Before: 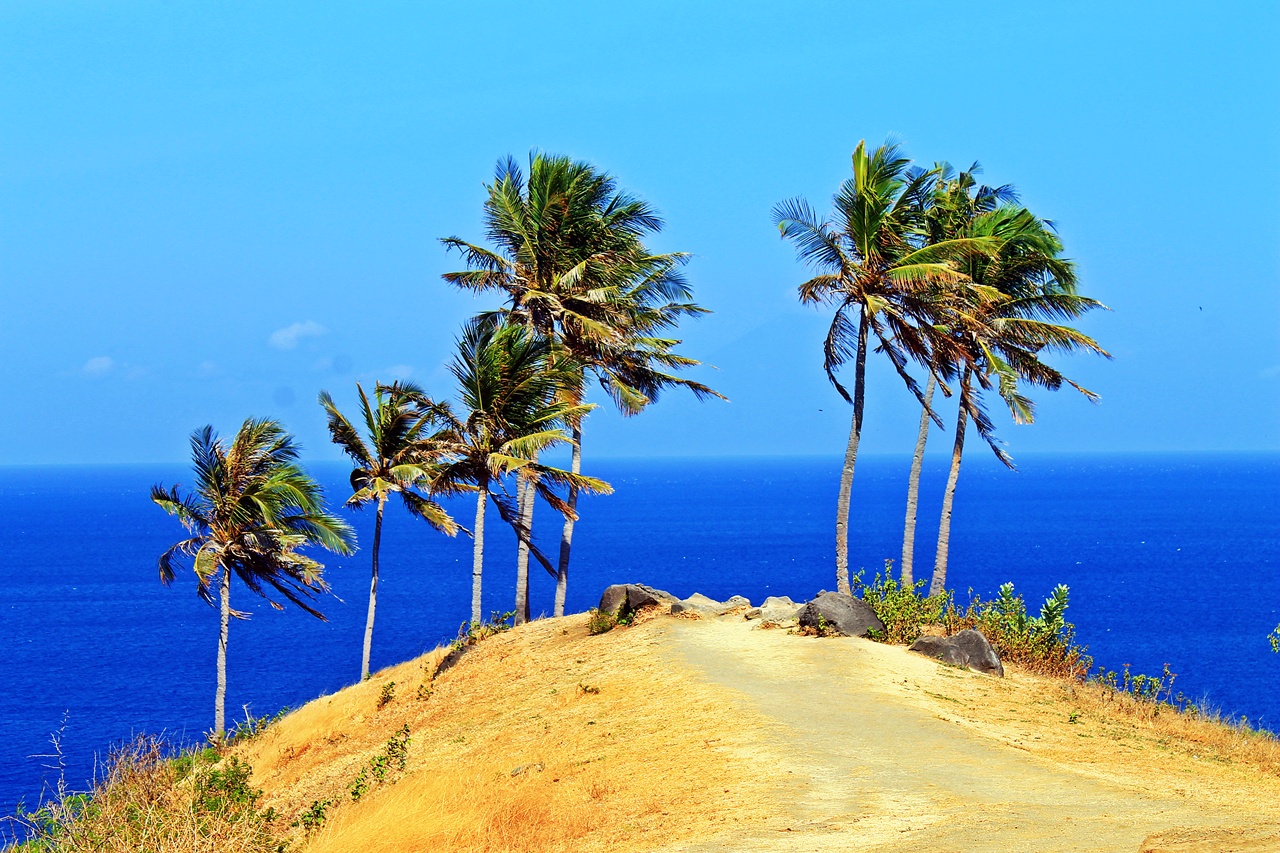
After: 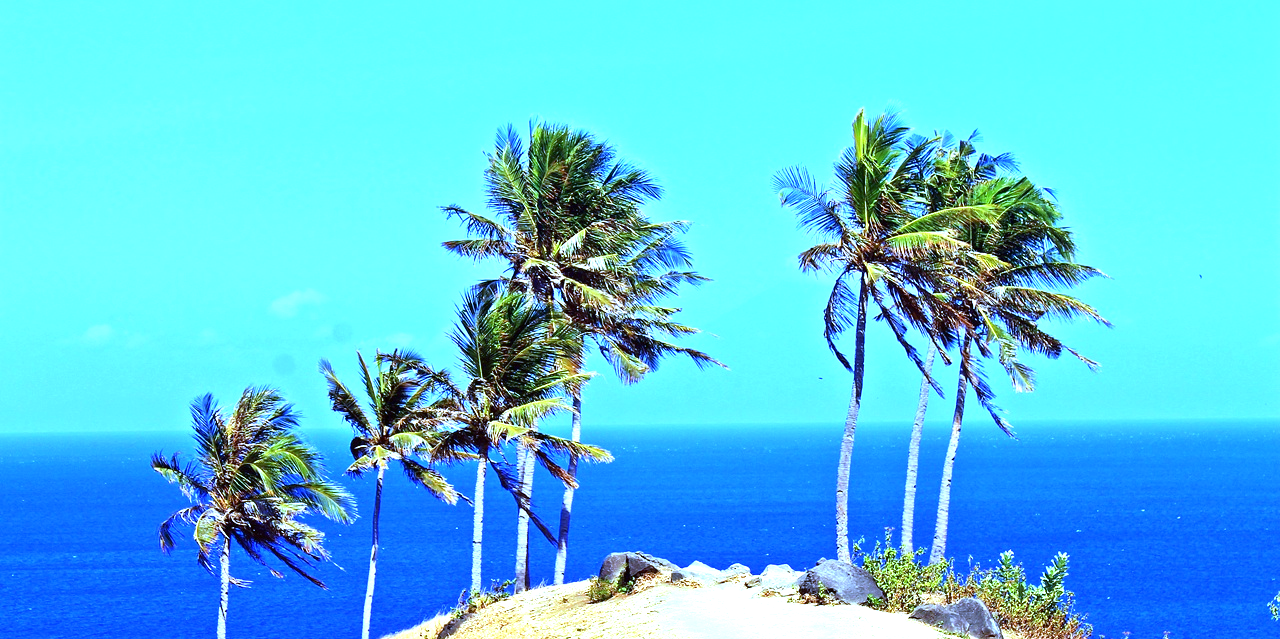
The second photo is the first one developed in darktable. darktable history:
crop: top 3.857%, bottom 21.132%
exposure: black level correction 0, exposure 1.1 EV, compensate exposure bias true, compensate highlight preservation false
white balance: red 0.766, blue 1.537
